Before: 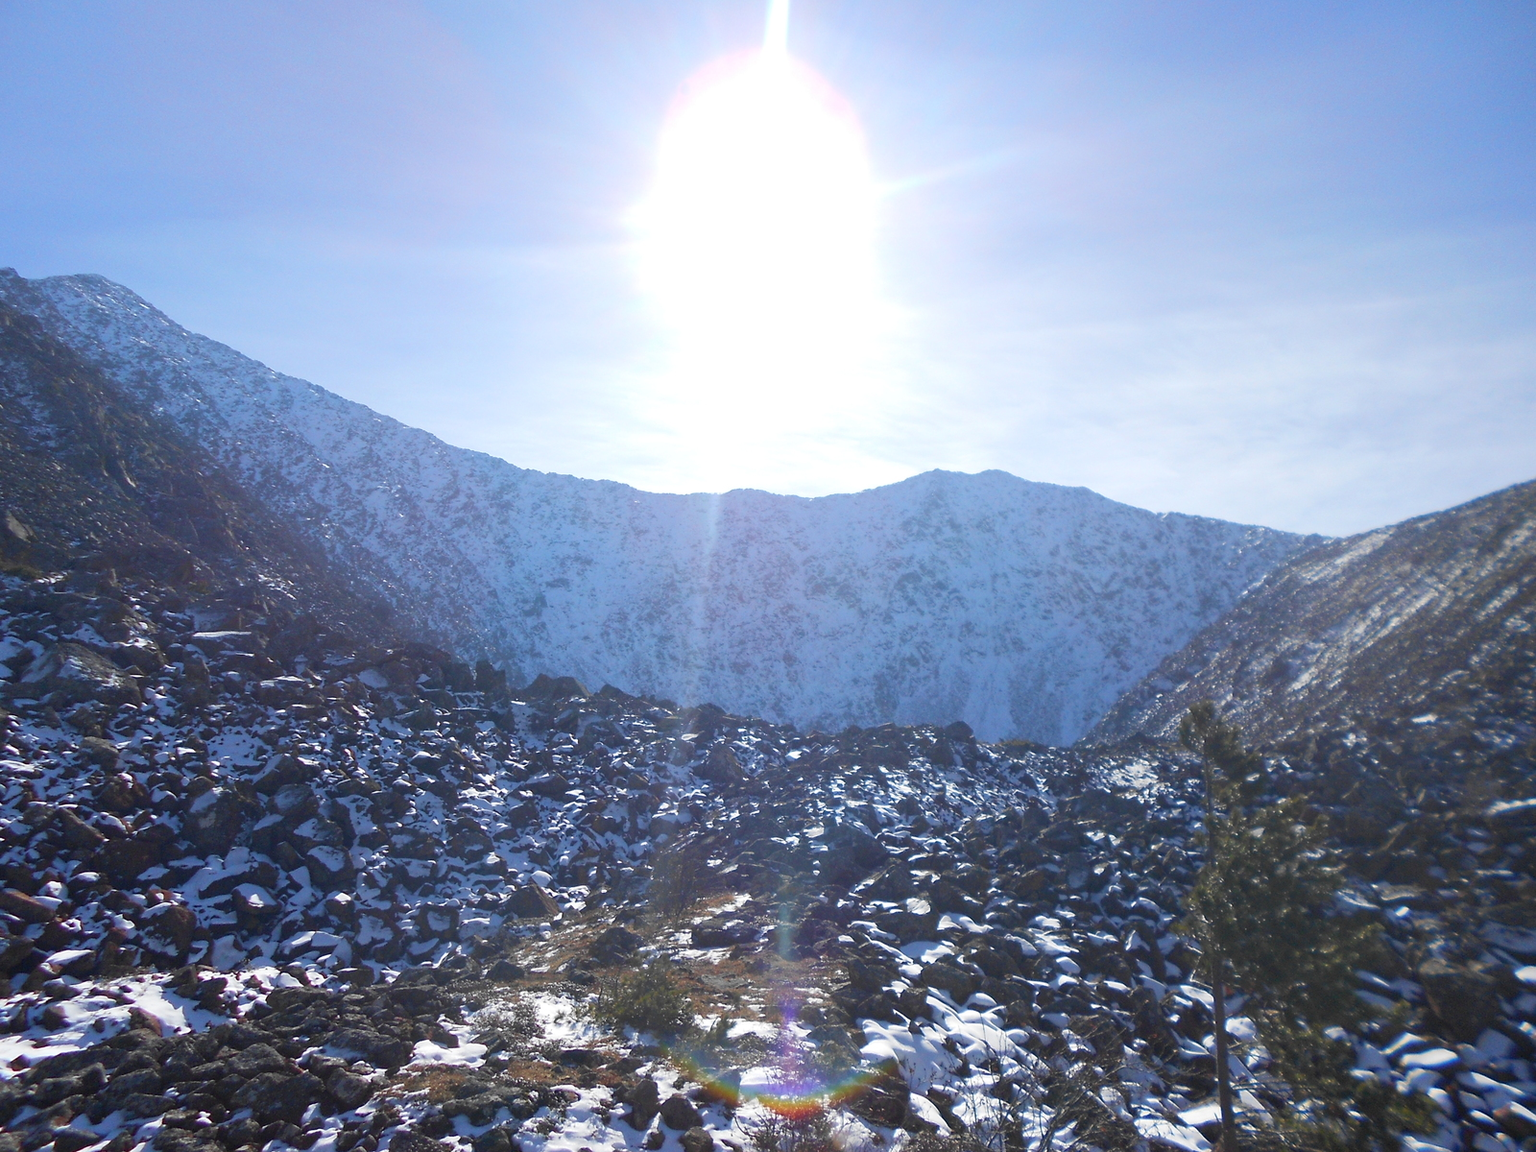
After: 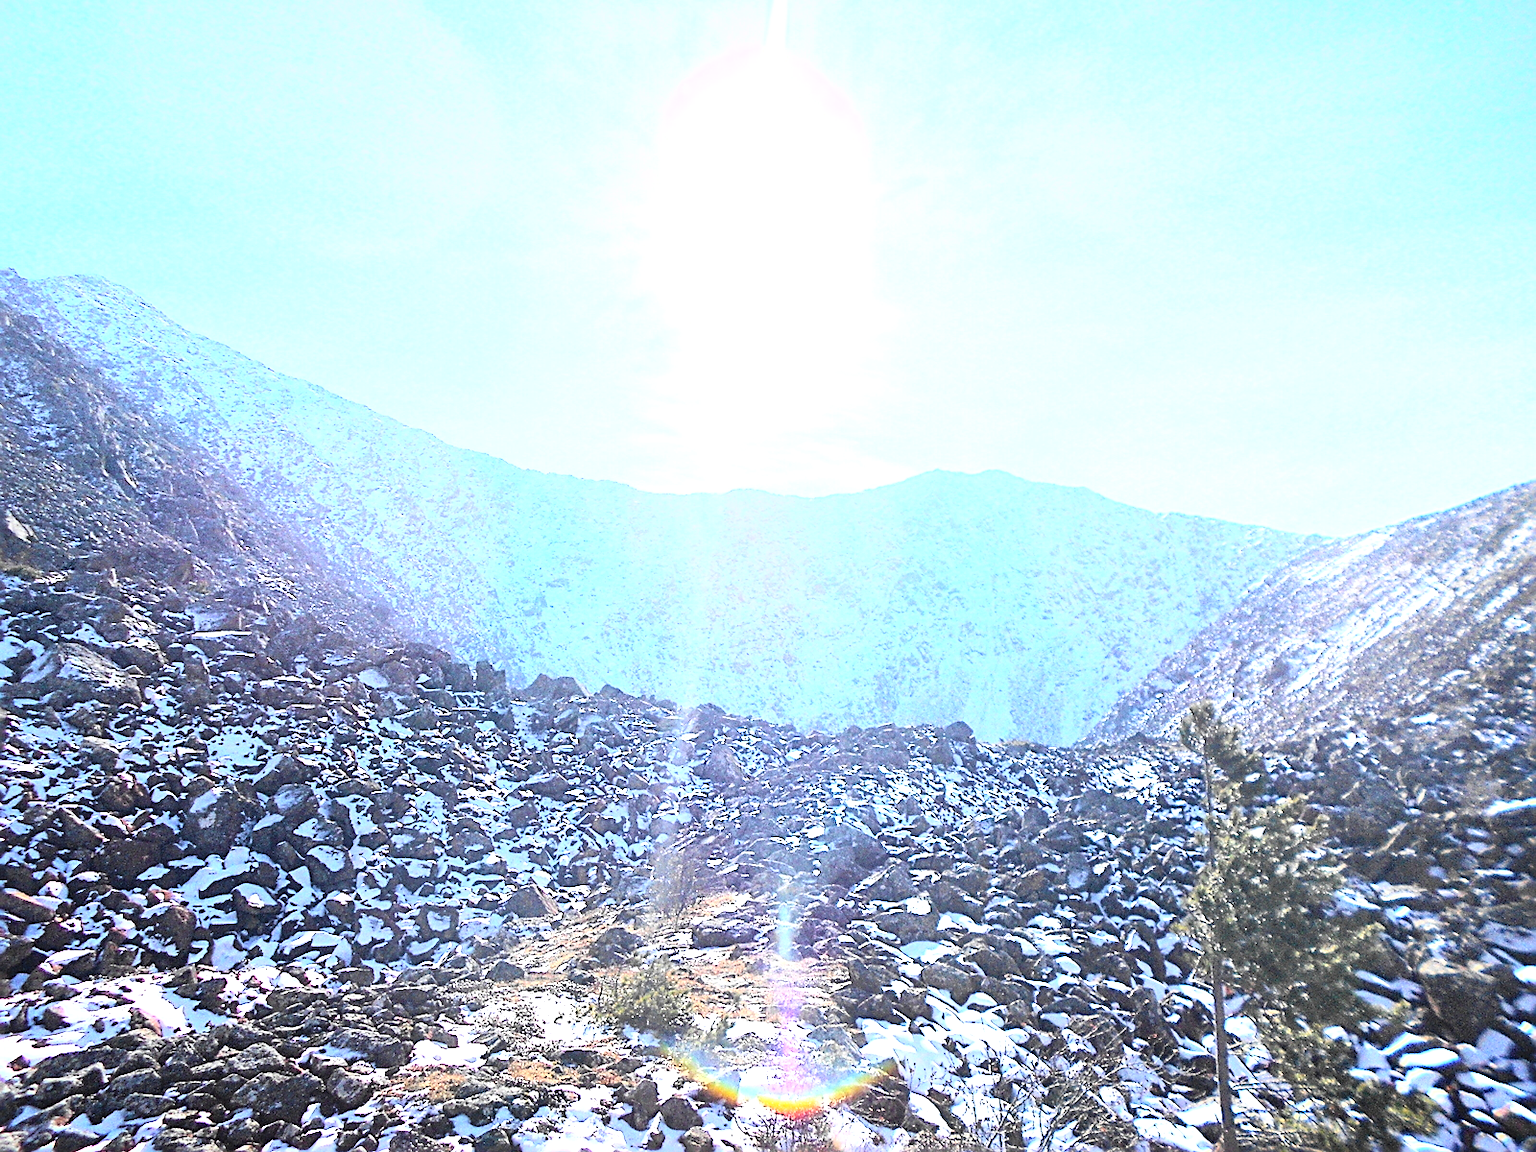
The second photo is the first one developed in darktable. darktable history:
color balance rgb: perceptual saturation grading › global saturation 33.486%
exposure: exposure -0.058 EV, compensate highlight preservation false
contrast brightness saturation: contrast 0.38, brightness 0.53
sharpen: amount 1.013
local contrast: mode bilateral grid, contrast 25, coarseness 59, detail 151%, midtone range 0.2
base curve: curves: ch0 [(0, 0) (0.012, 0.01) (0.073, 0.168) (0.31, 0.711) (0.645, 0.957) (1, 1)]
